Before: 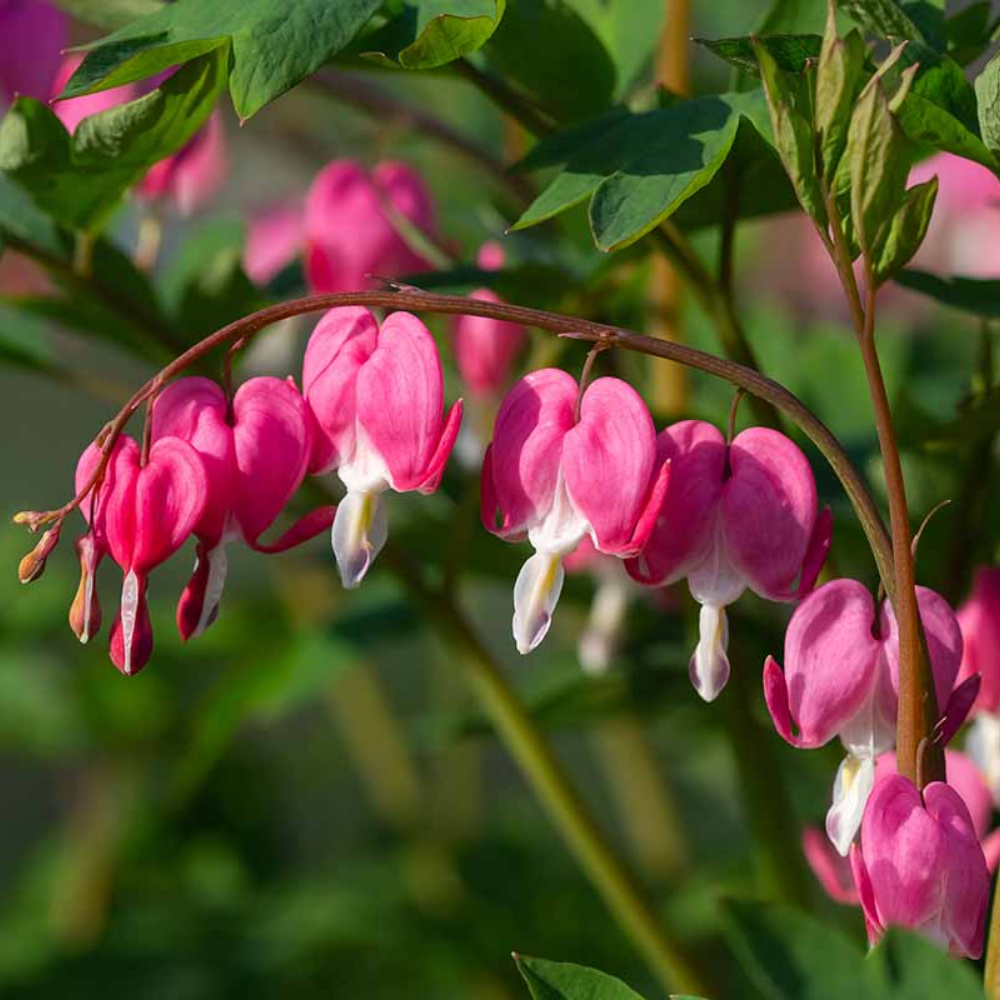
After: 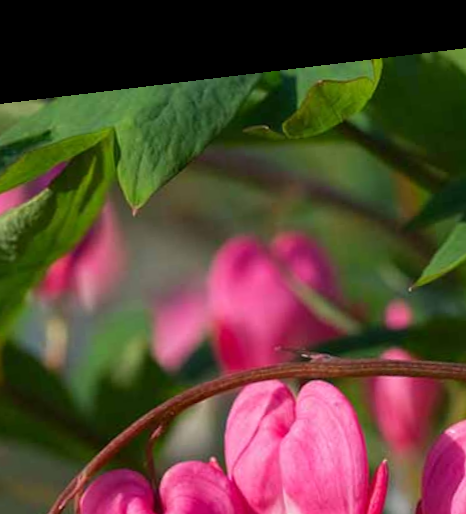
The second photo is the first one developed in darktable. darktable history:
rotate and perspective: rotation -6.83°, automatic cropping off
crop and rotate: left 10.817%, top 0.062%, right 47.194%, bottom 53.626%
